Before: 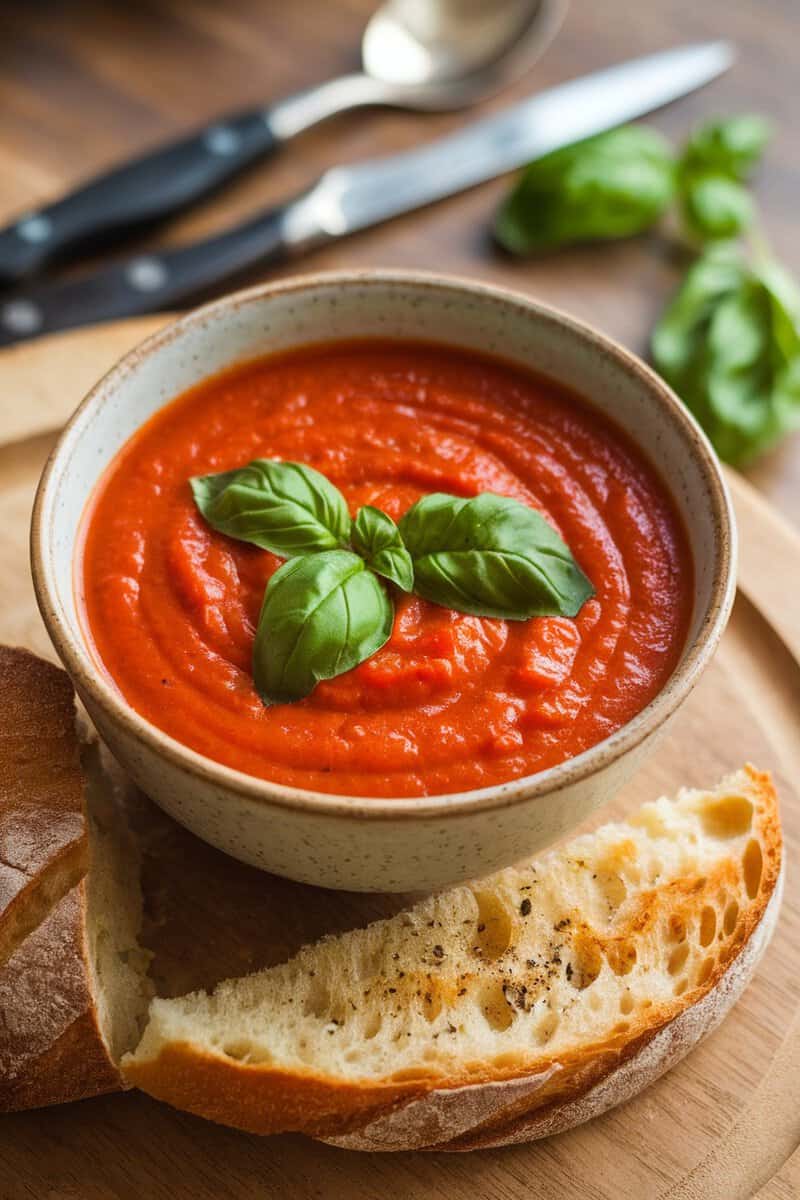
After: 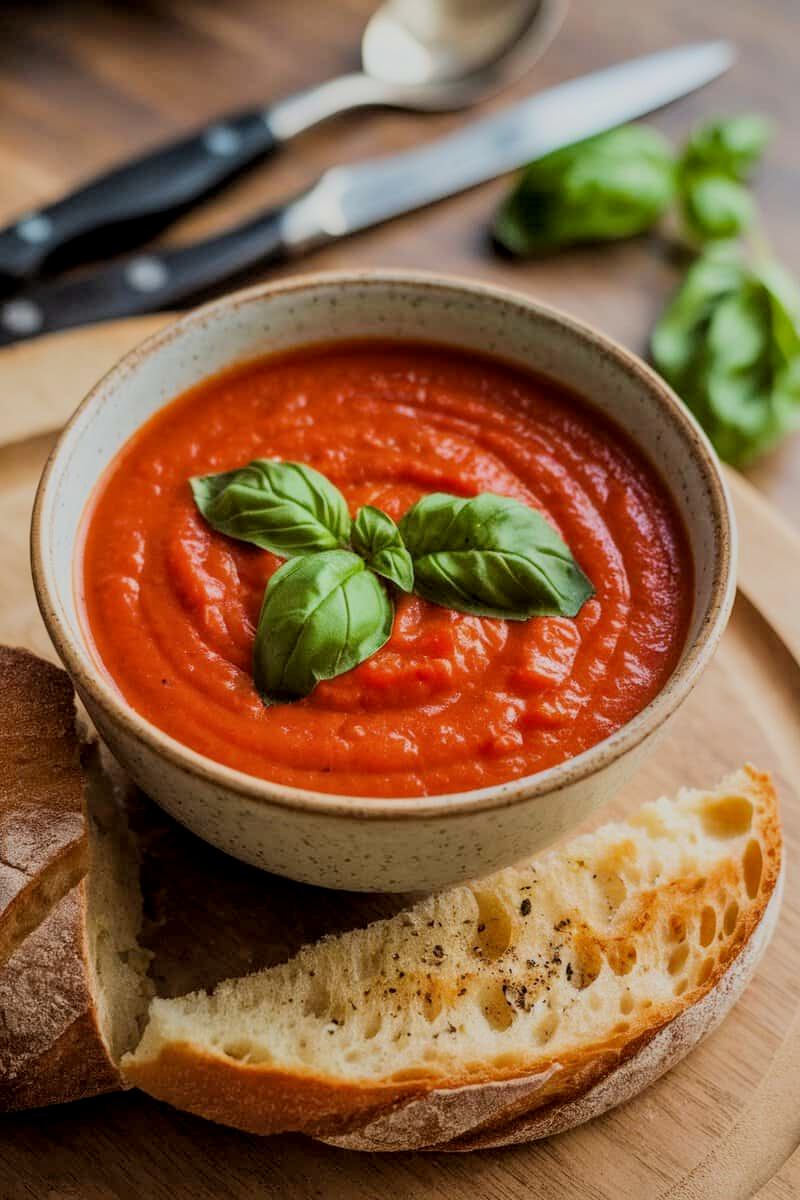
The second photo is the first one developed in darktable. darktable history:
local contrast: on, module defaults
filmic rgb: black relative exposure -6.94 EV, white relative exposure 5.57 EV, hardness 2.85, color science v6 (2022)
